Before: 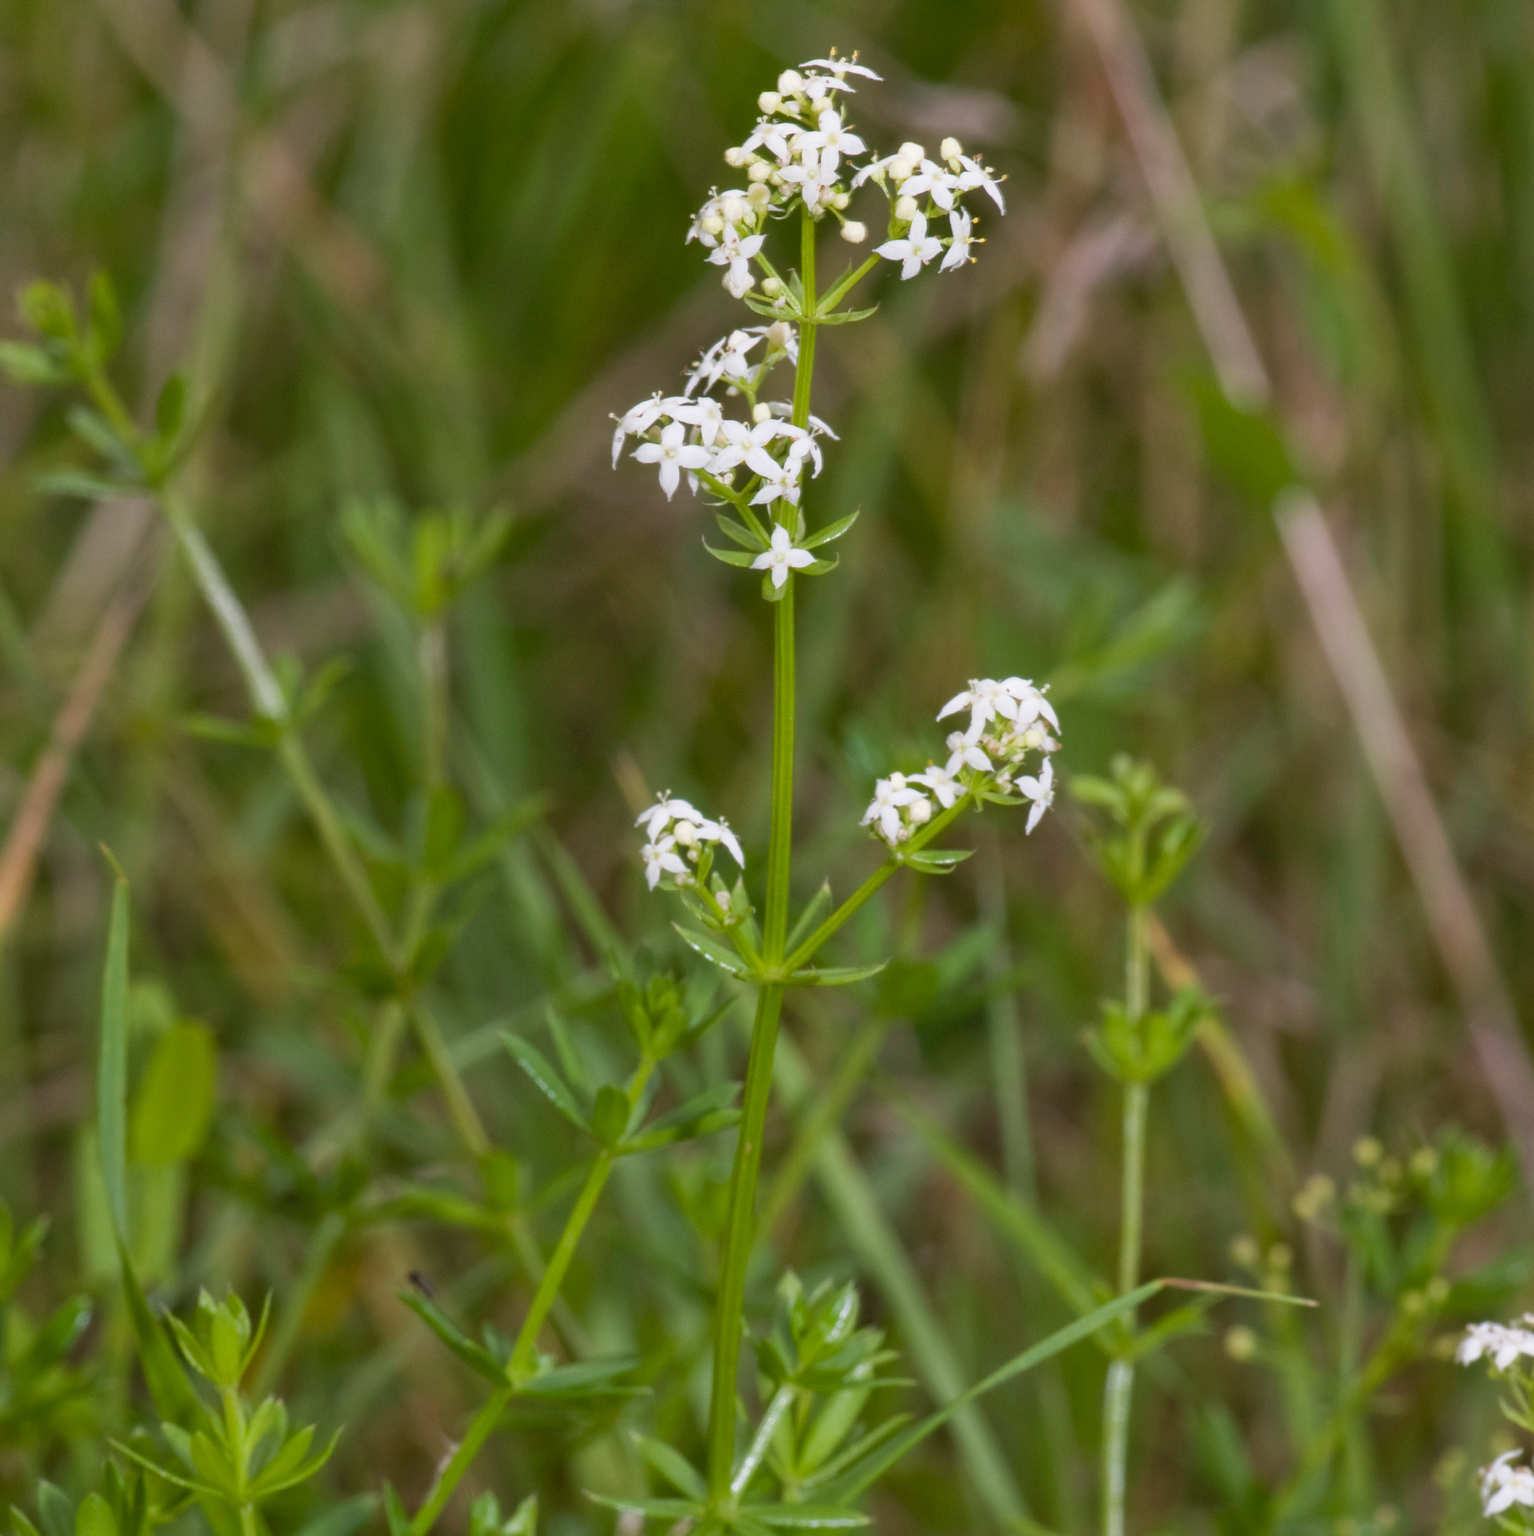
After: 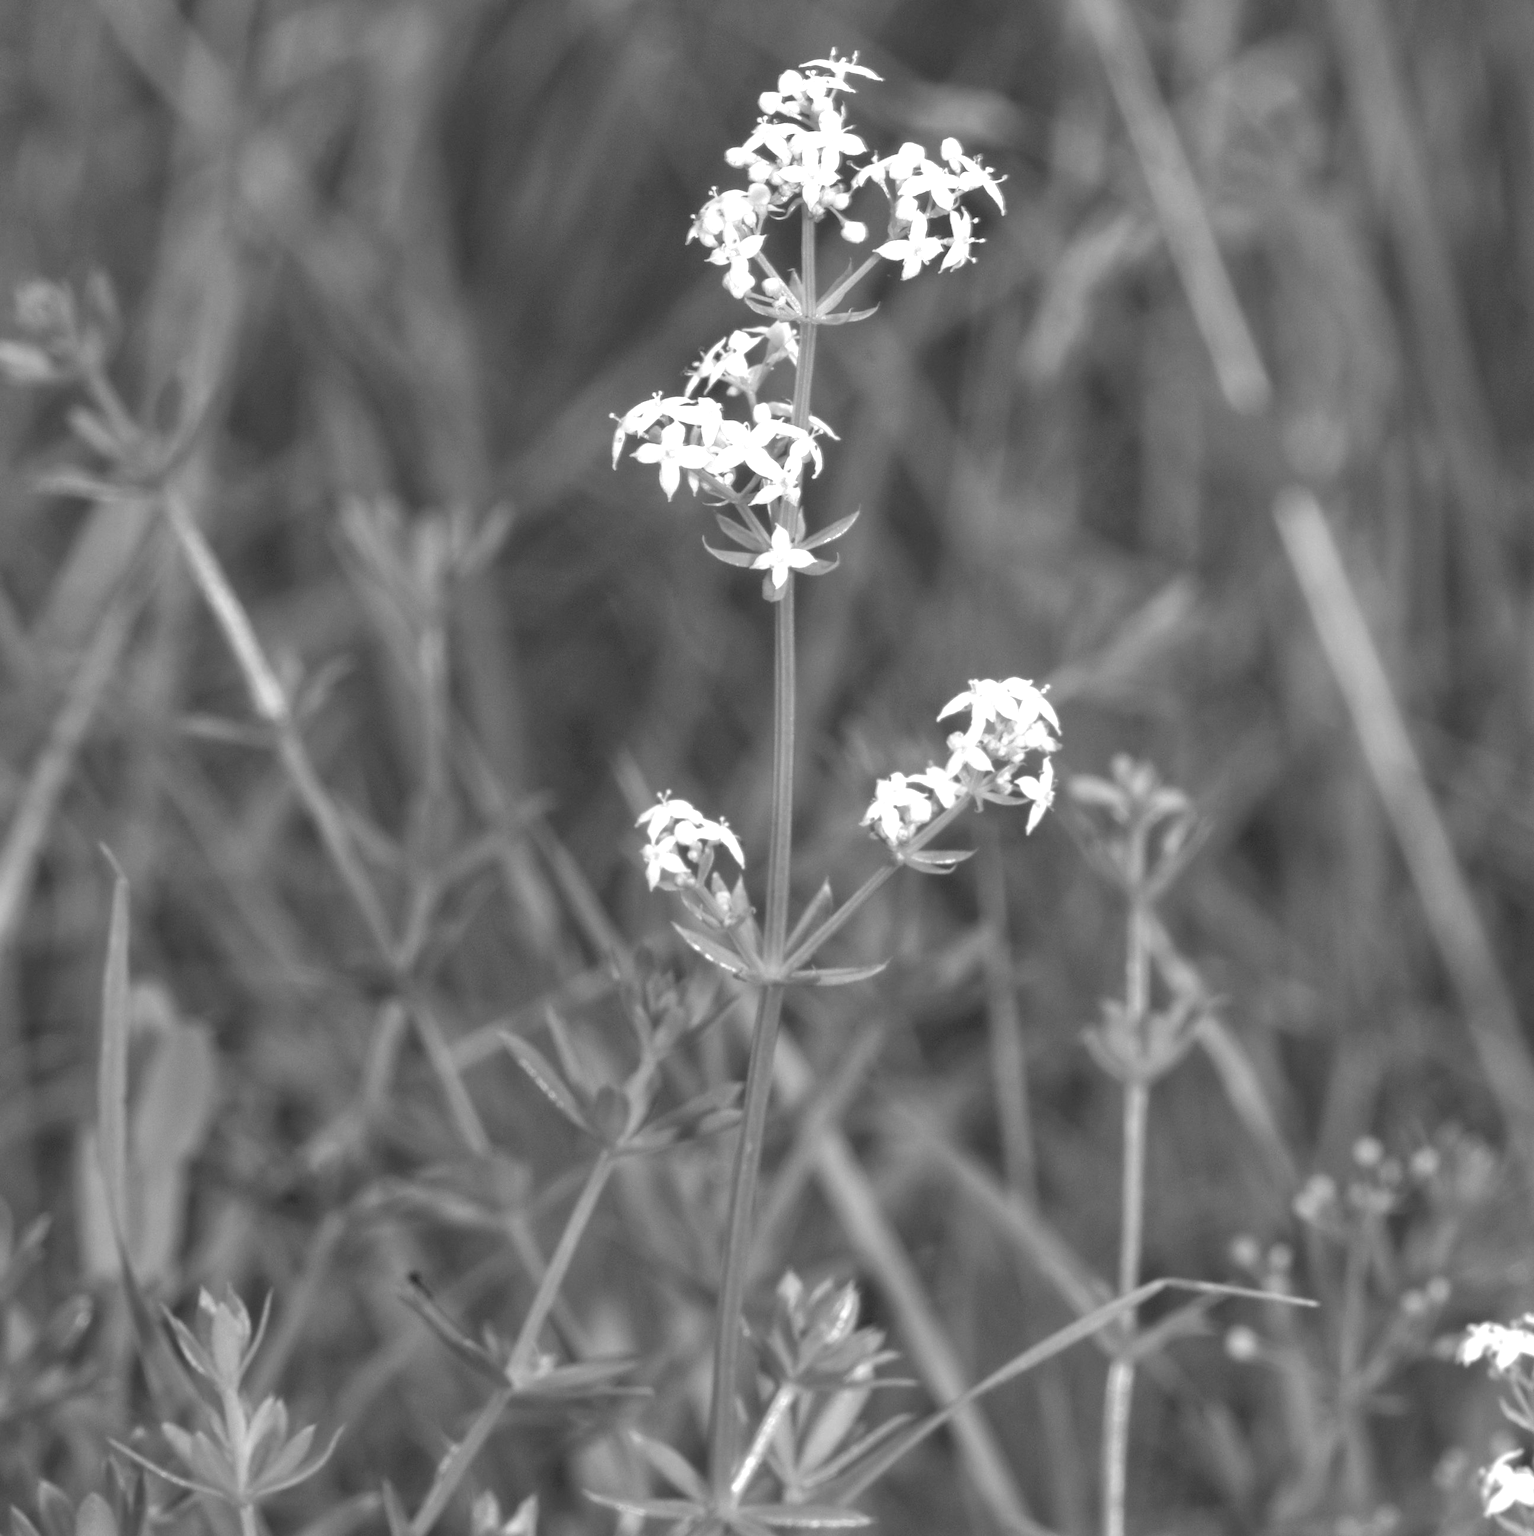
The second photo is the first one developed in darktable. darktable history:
color balance rgb: linear chroma grading › global chroma 25%, perceptual saturation grading › global saturation 45%, perceptual saturation grading › highlights -50%, perceptual saturation grading › shadows 30%, perceptual brilliance grading › global brilliance 18%, global vibrance 40%
contrast brightness saturation: saturation -1
